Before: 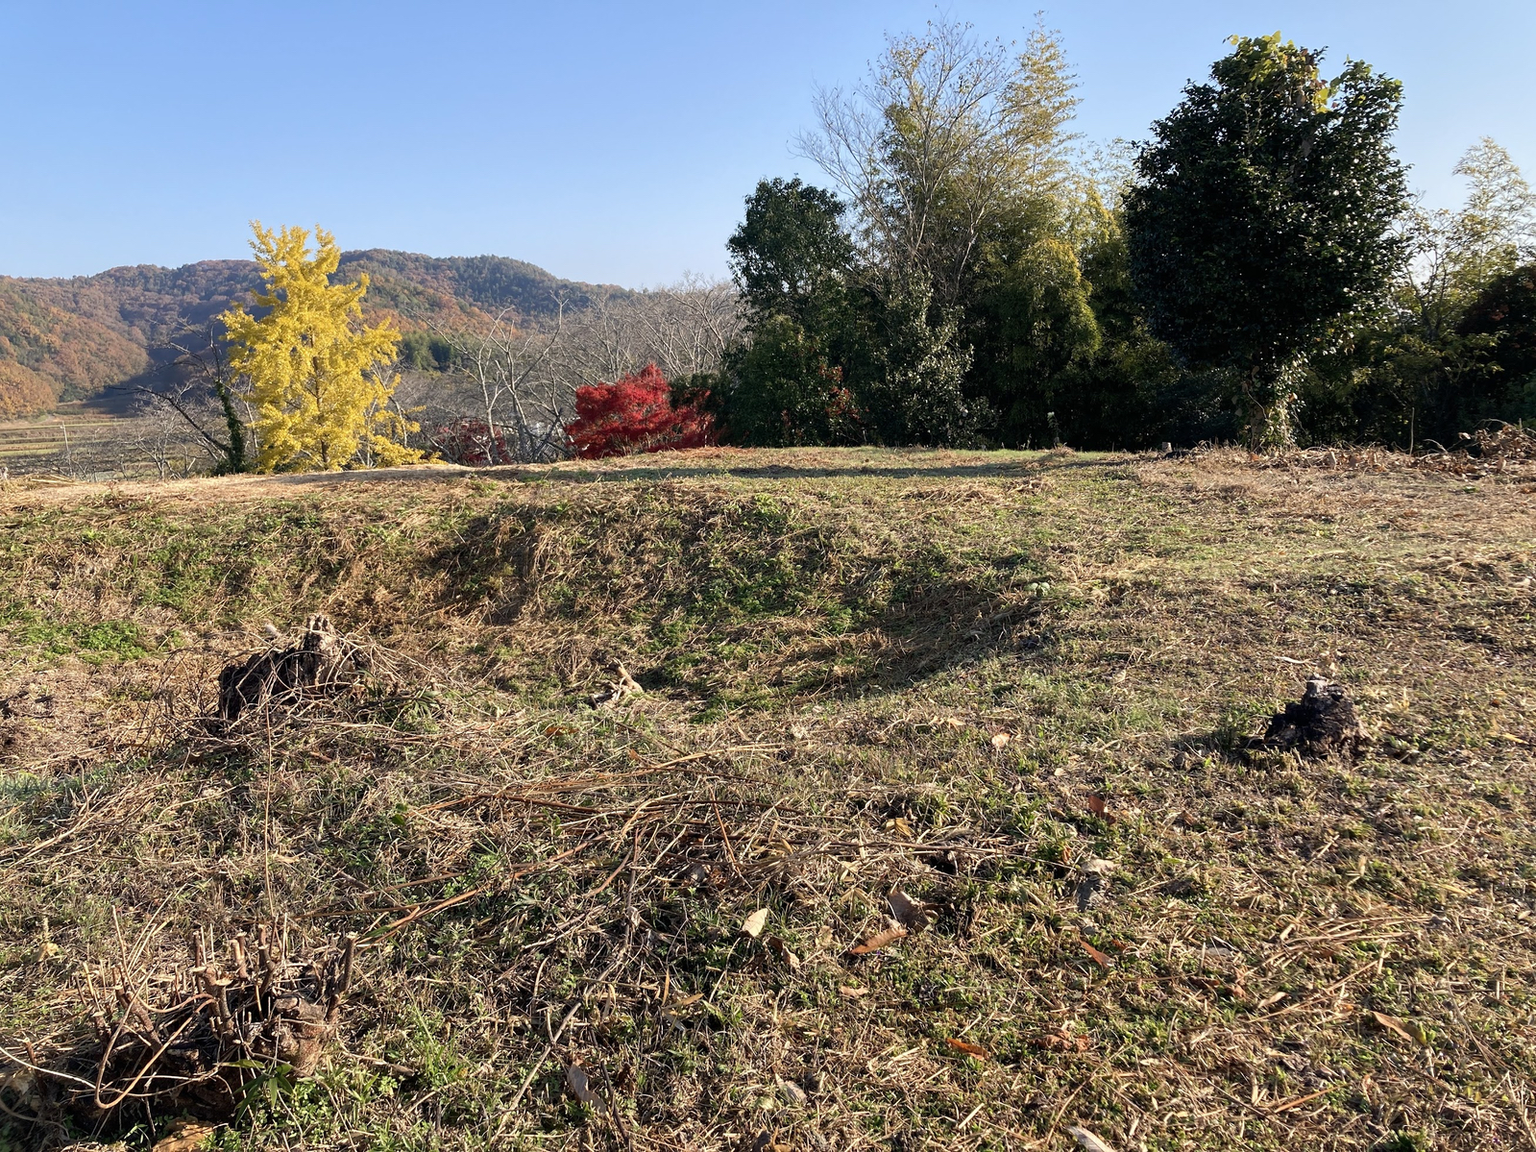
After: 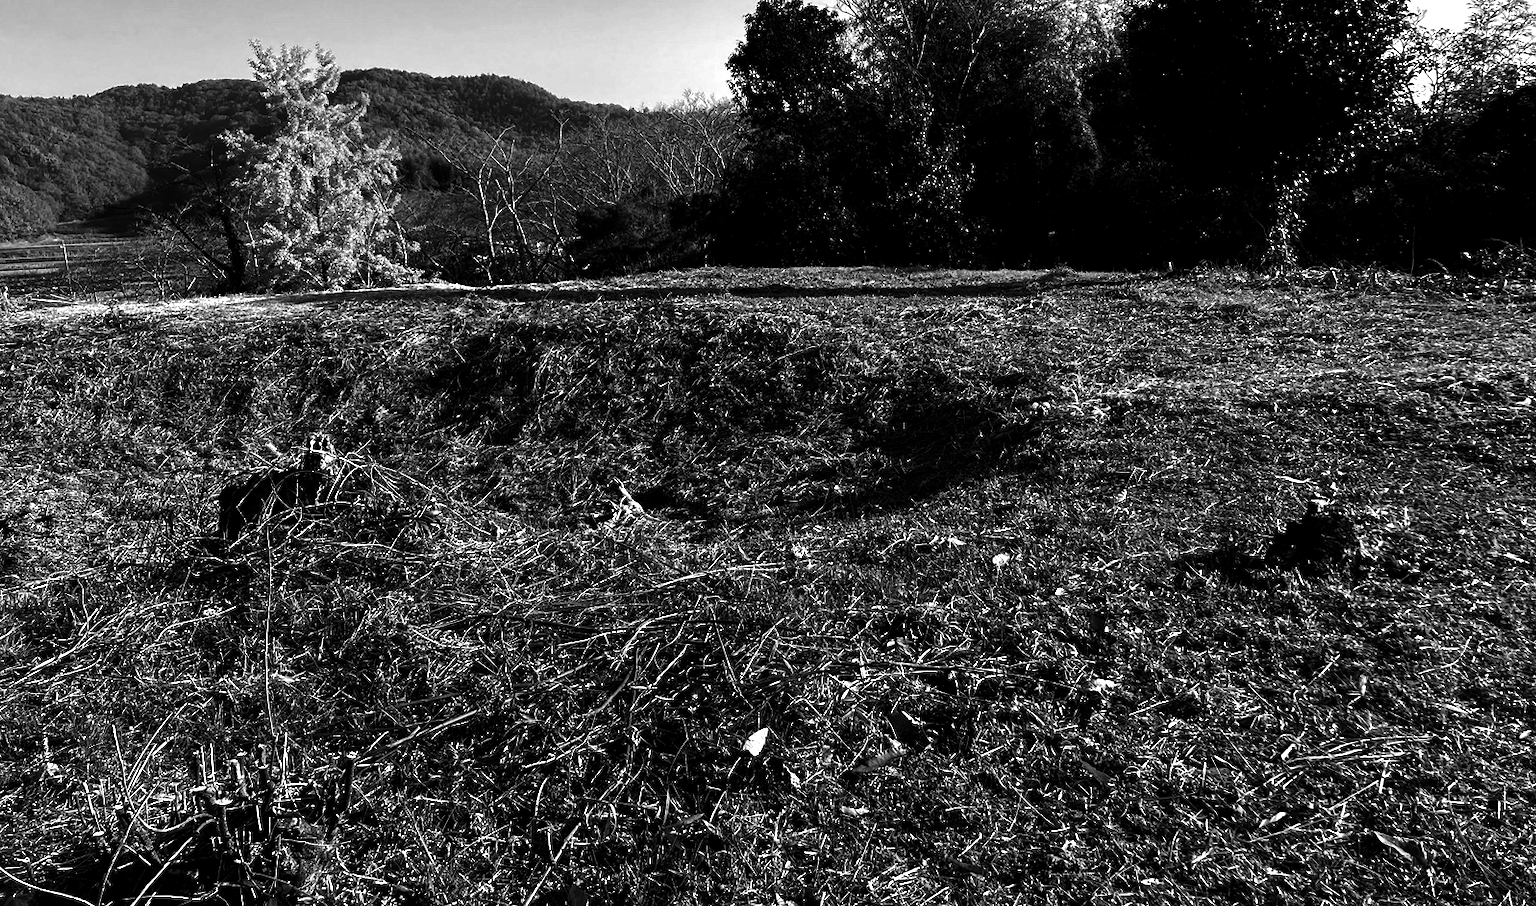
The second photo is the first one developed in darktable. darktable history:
exposure: black level correction 0.005, exposure 0.417 EV, compensate highlight preservation false
contrast brightness saturation: contrast 0.02, brightness -1, saturation -1
crop and rotate: top 15.774%, bottom 5.506%
